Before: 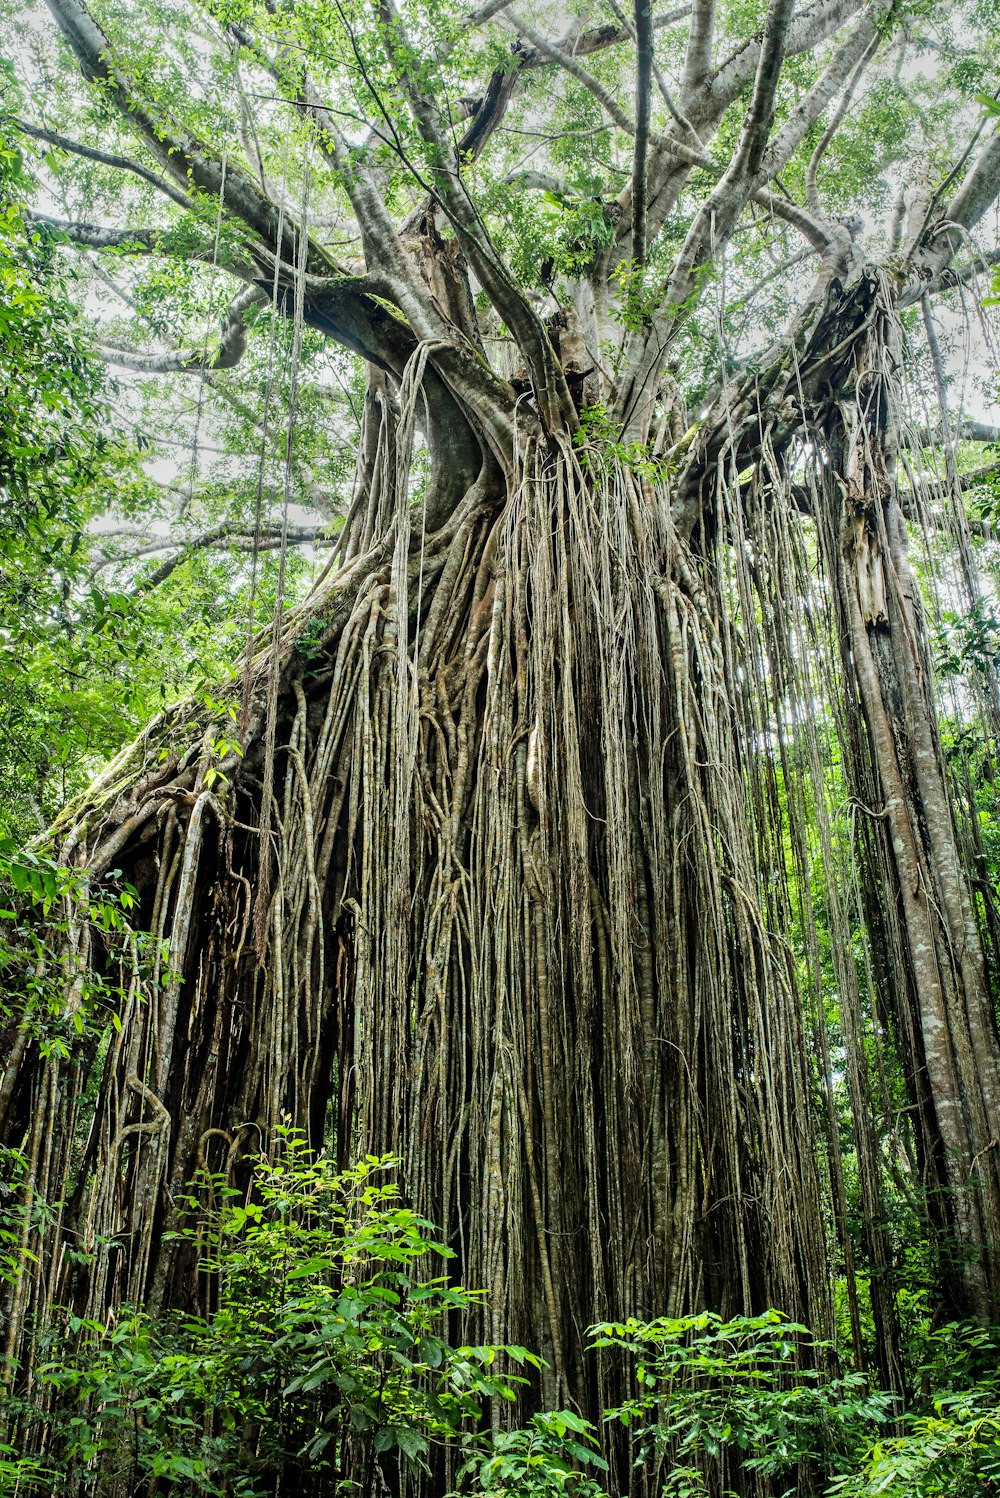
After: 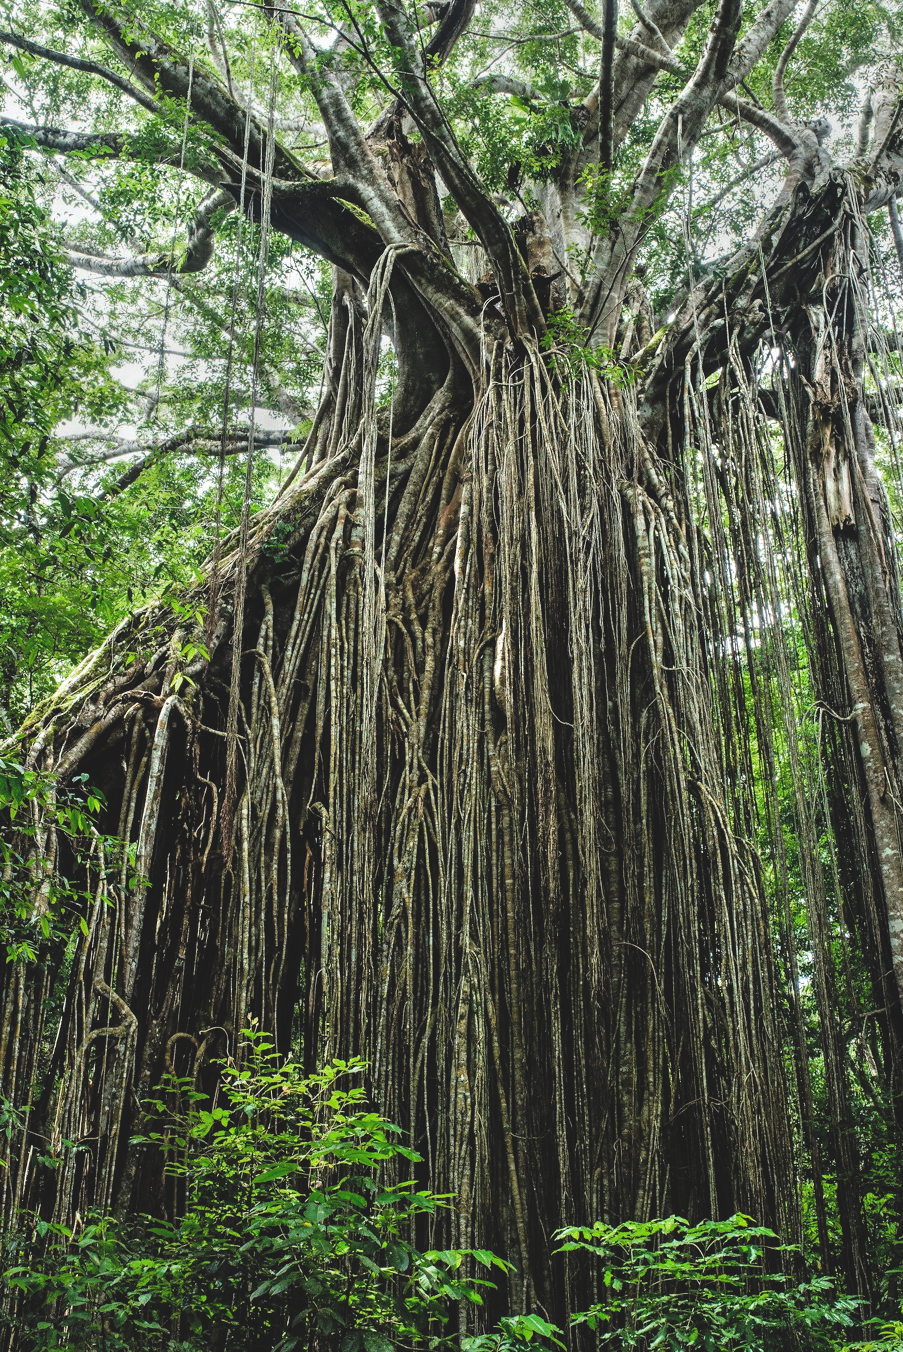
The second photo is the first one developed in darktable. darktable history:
crop: left 3.305%, top 6.436%, right 6.389%, bottom 3.258%
color zones: curves: ch0 [(0, 0.444) (0.143, 0.442) (0.286, 0.441) (0.429, 0.441) (0.571, 0.441) (0.714, 0.441) (0.857, 0.442) (1, 0.444)]
rgb curve: curves: ch0 [(0, 0.186) (0.314, 0.284) (0.775, 0.708) (1, 1)], compensate middle gray true, preserve colors none
filmic rgb: white relative exposure 2.34 EV, hardness 6.59
